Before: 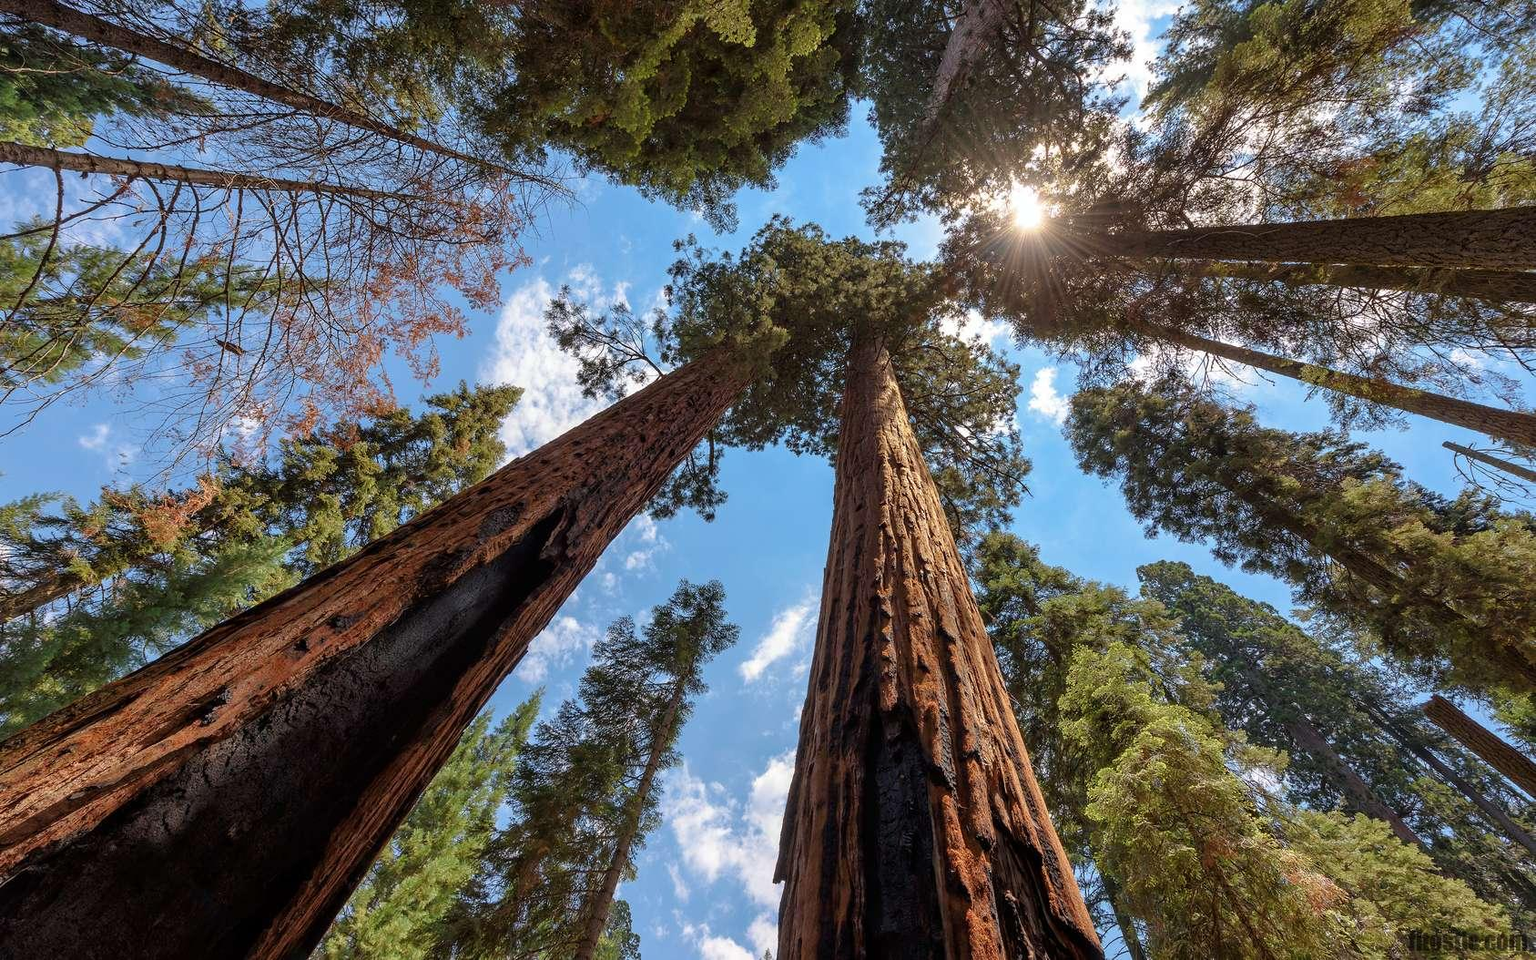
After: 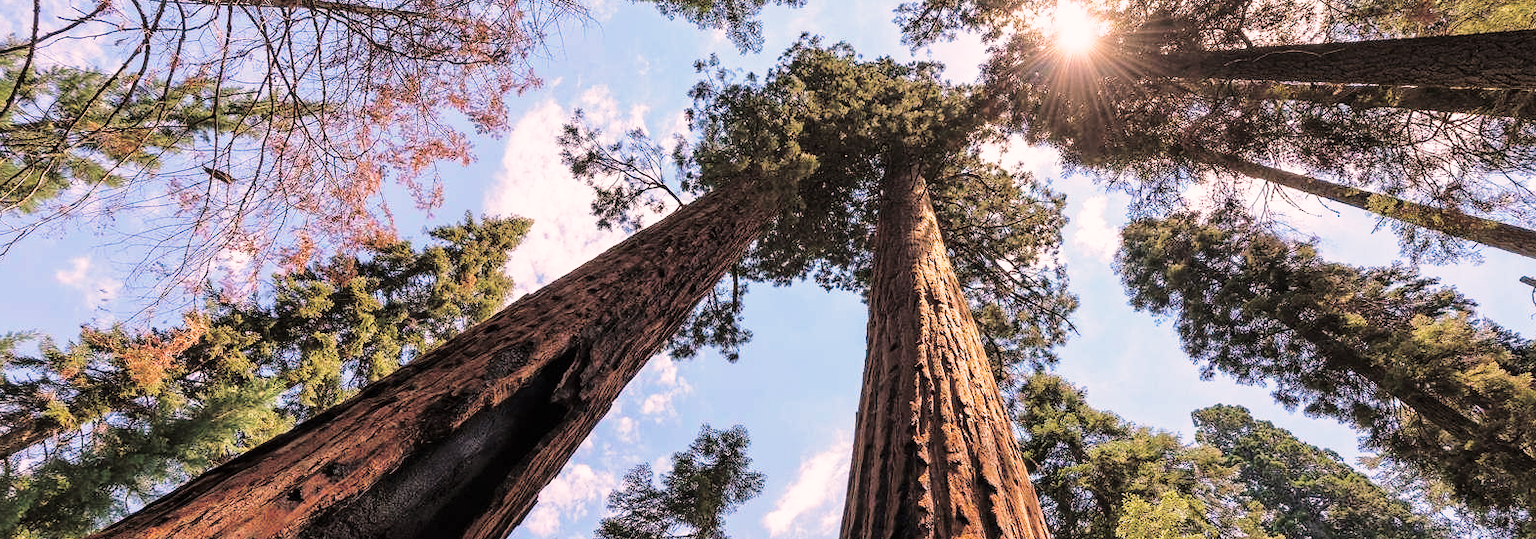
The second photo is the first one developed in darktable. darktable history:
split-toning: shadows › hue 36°, shadows › saturation 0.05, highlights › hue 10.8°, highlights › saturation 0.15, compress 40%
velvia: on, module defaults
crop: left 1.744%, top 19.225%, right 5.069%, bottom 28.357%
base curve: curves: ch0 [(0, 0) (0.028, 0.03) (0.121, 0.232) (0.46, 0.748) (0.859, 0.968) (1, 1)], preserve colors none
color balance rgb: linear chroma grading › shadows -3%, linear chroma grading › highlights -4%
color correction: highlights a* 12.23, highlights b* 5.41
